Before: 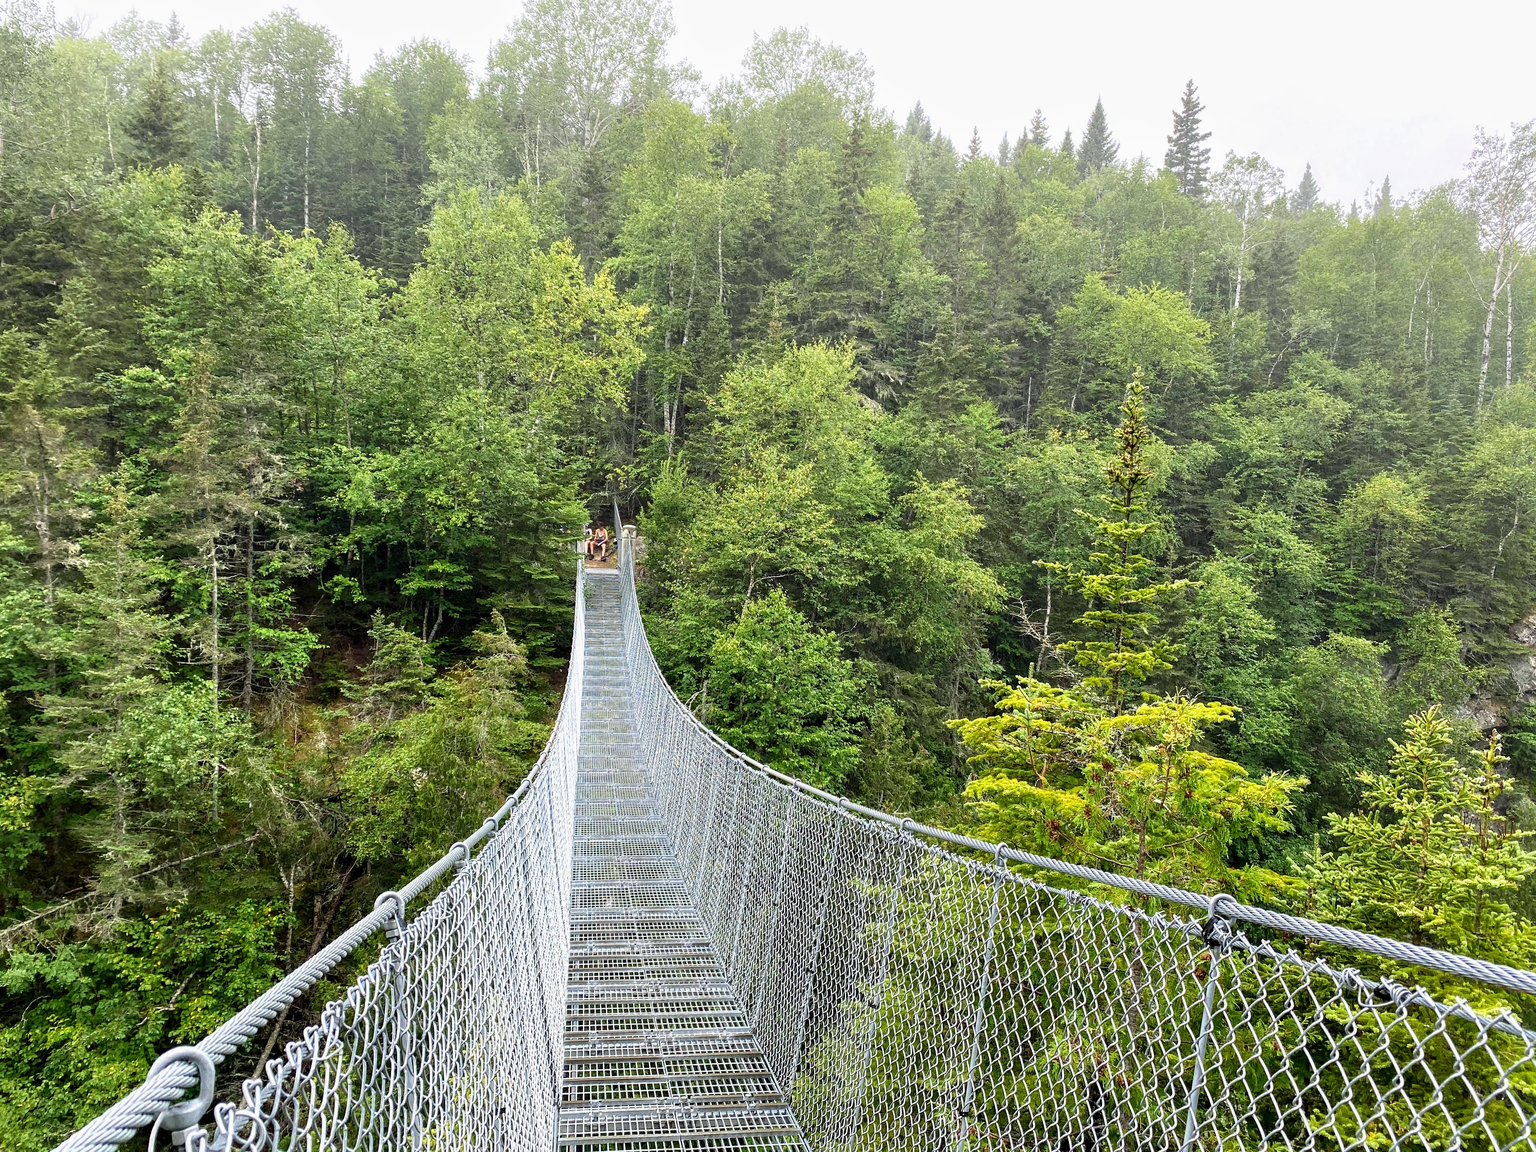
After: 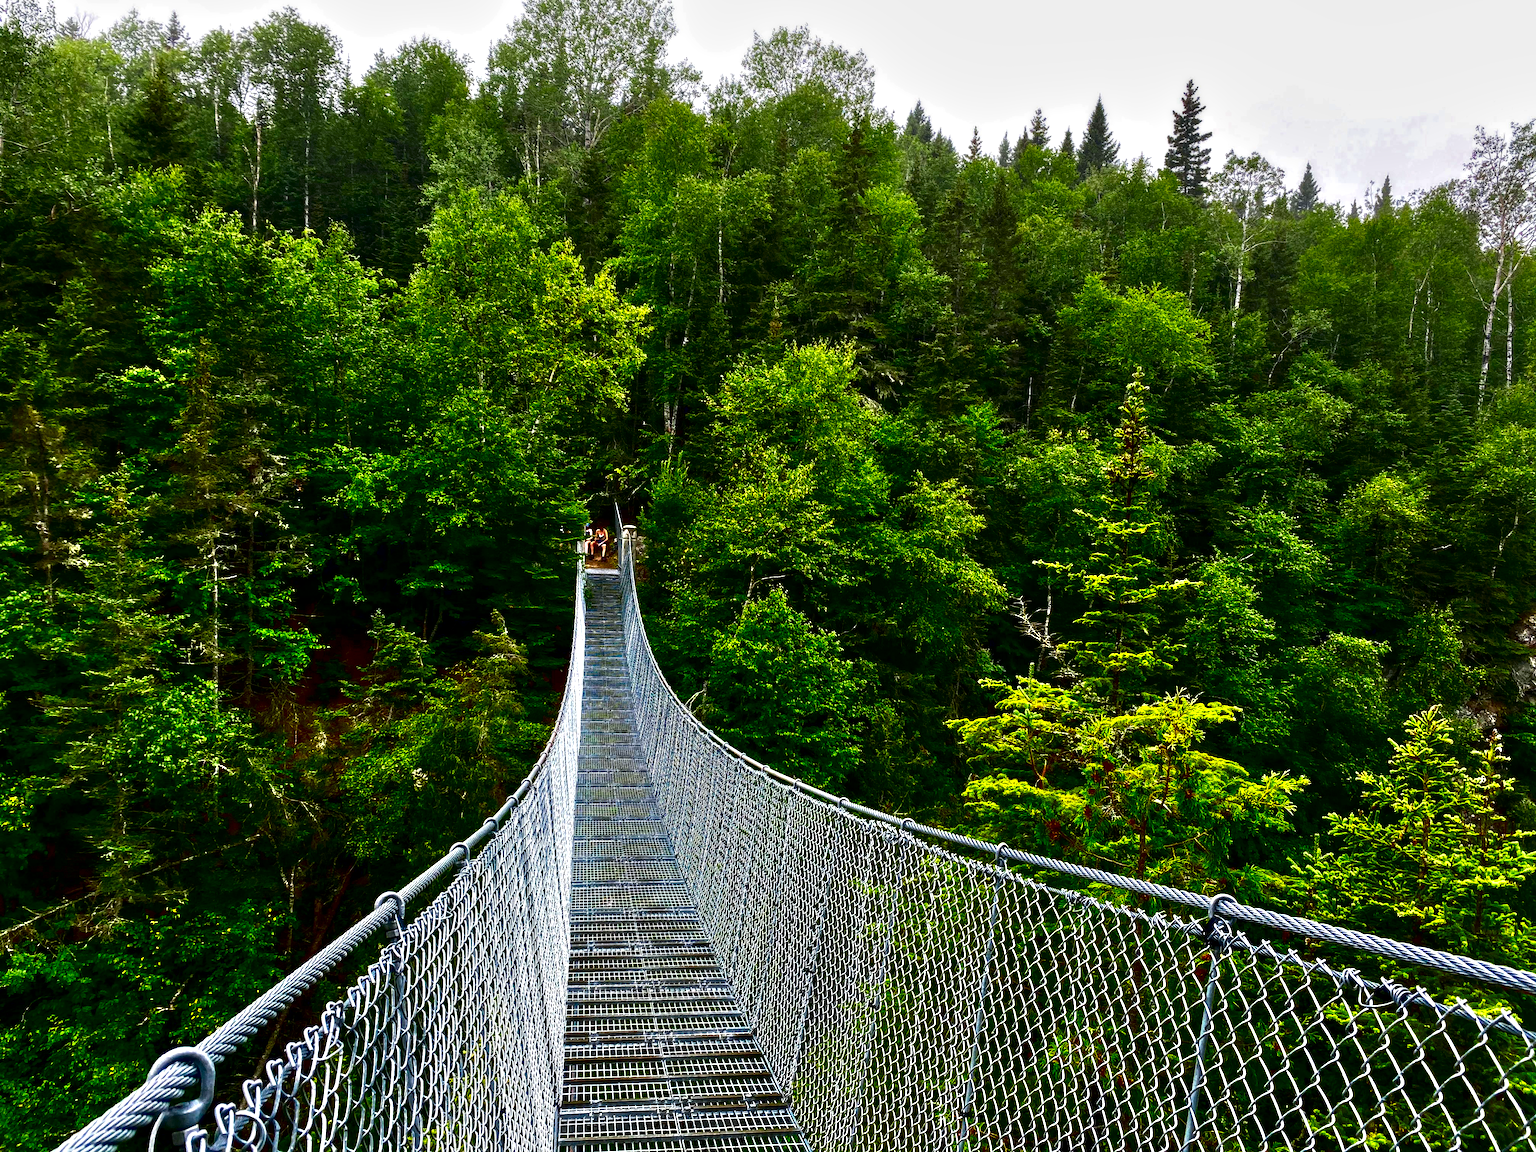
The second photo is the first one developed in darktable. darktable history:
contrast equalizer: y [[0.514, 0.573, 0.581, 0.508, 0.5, 0.5], [0.5 ×6], [0.5 ×6], [0 ×6], [0 ×6]], mix 0.79
contrast brightness saturation: brightness -1, saturation 1
